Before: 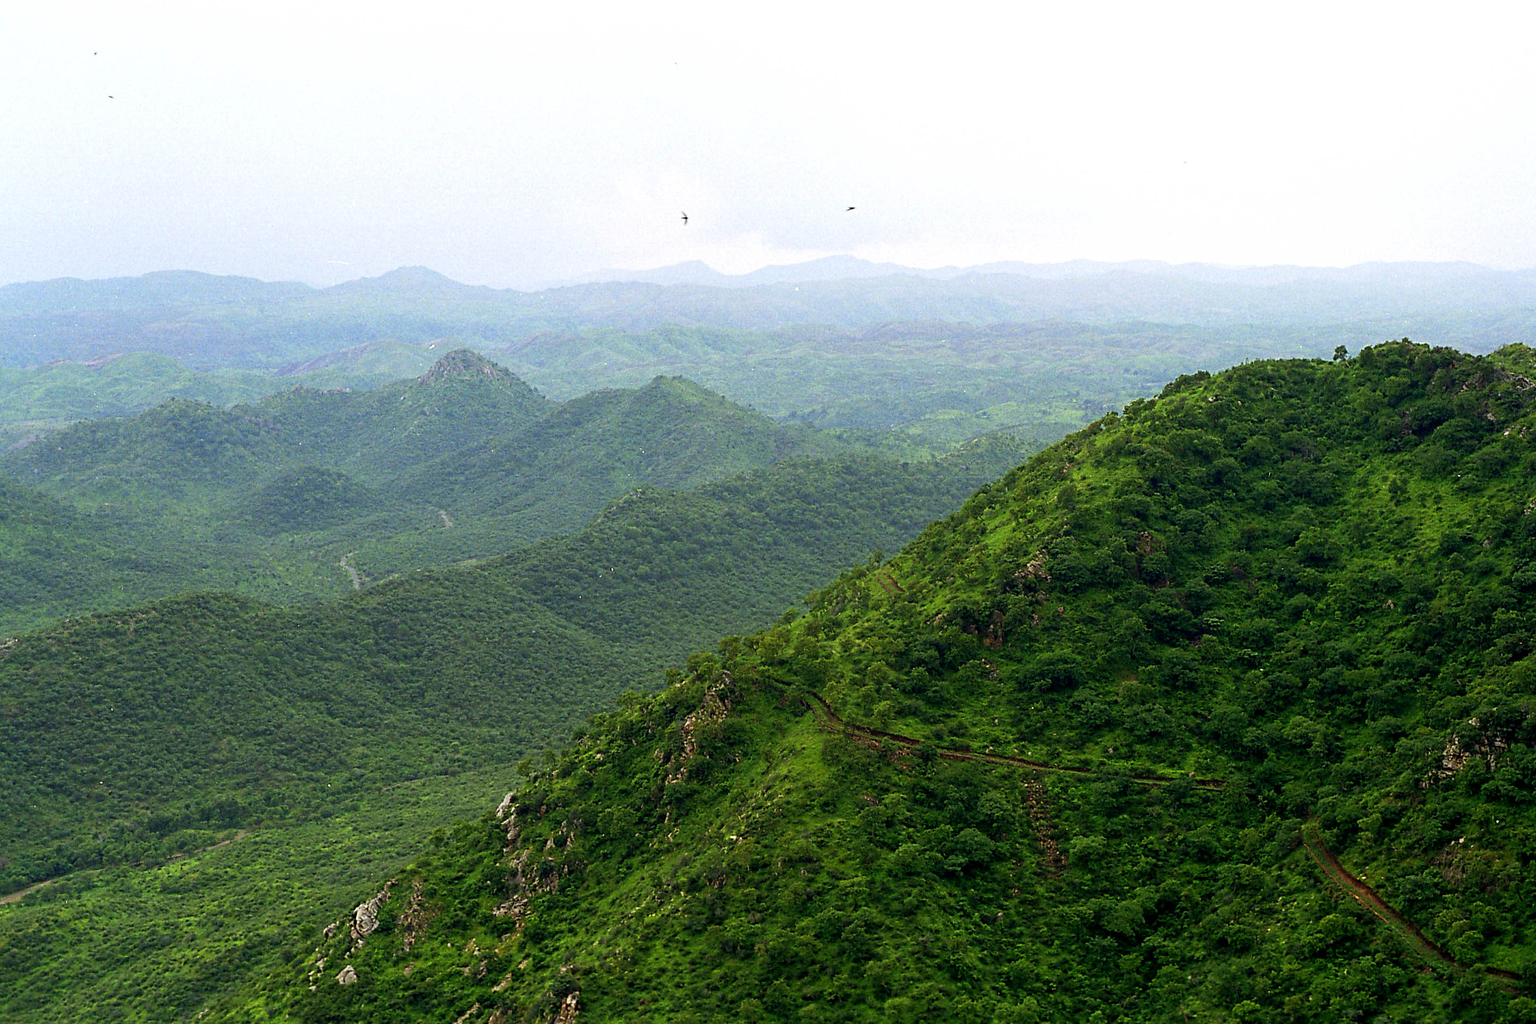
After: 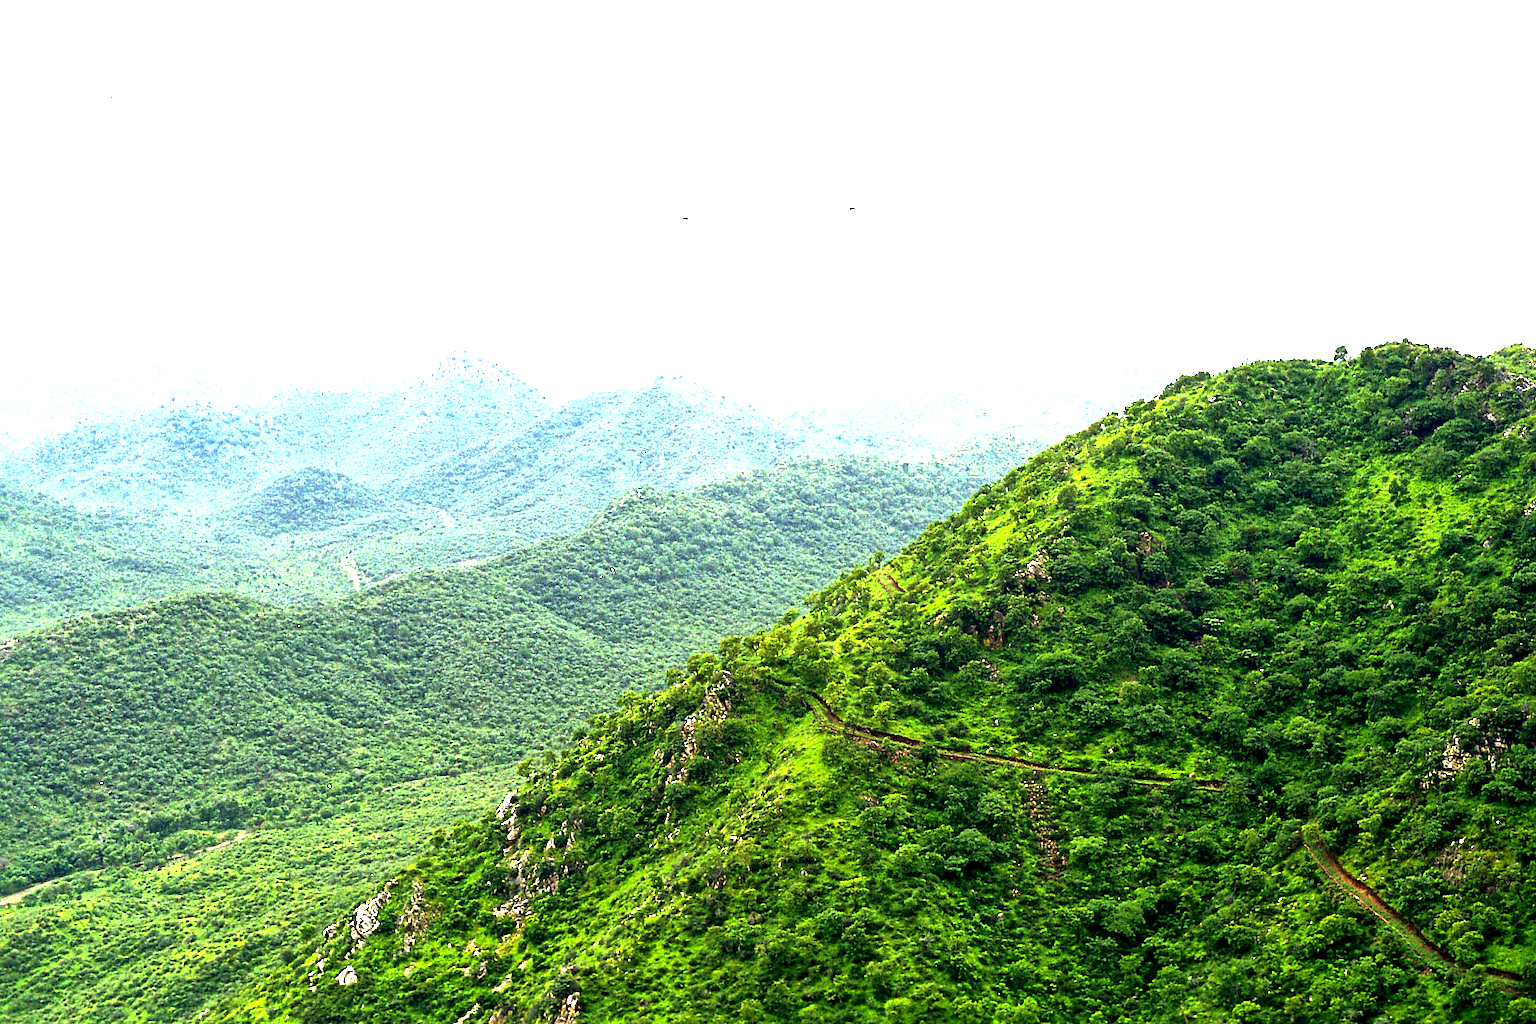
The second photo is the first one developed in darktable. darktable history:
exposure: black level correction 0, exposure 1.741 EV, compensate exposure bias true, compensate highlight preservation false
color balance rgb: perceptual saturation grading › global saturation 1.392%, perceptual saturation grading › highlights -2.973%, perceptual saturation grading › mid-tones 4.73%, perceptual saturation grading › shadows 6.981%, perceptual brilliance grading › global brilliance 15.109%, perceptual brilliance grading › shadows -35.447%, global vibrance 20%
local contrast: mode bilateral grid, contrast 21, coarseness 50, detail 157%, midtone range 0.2
